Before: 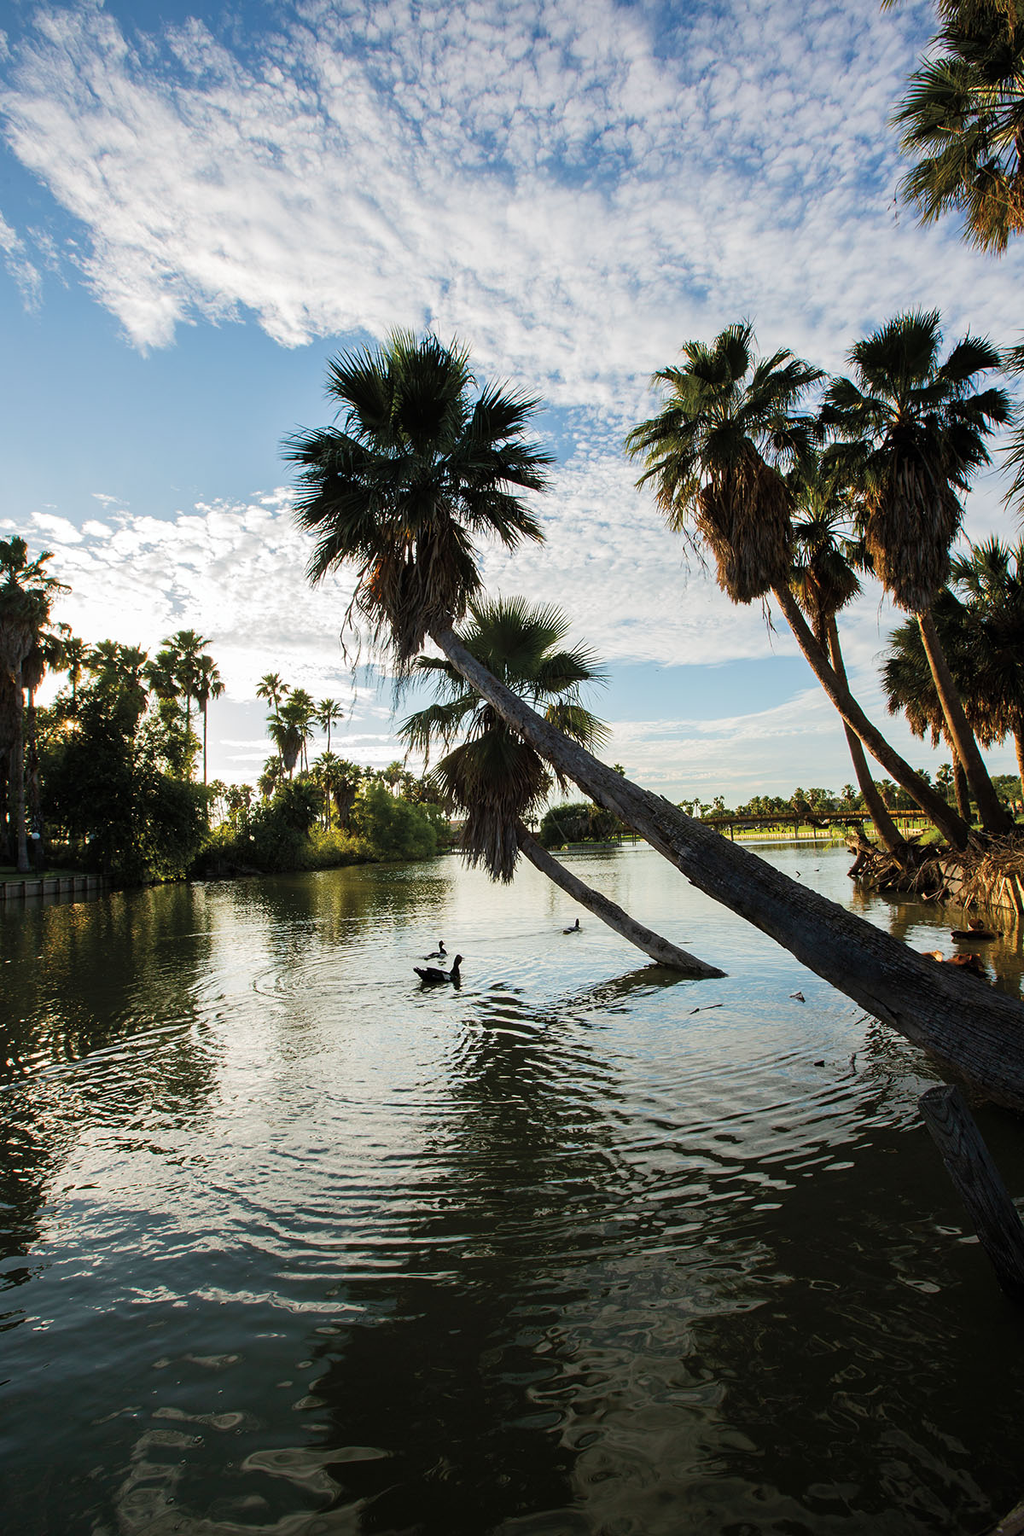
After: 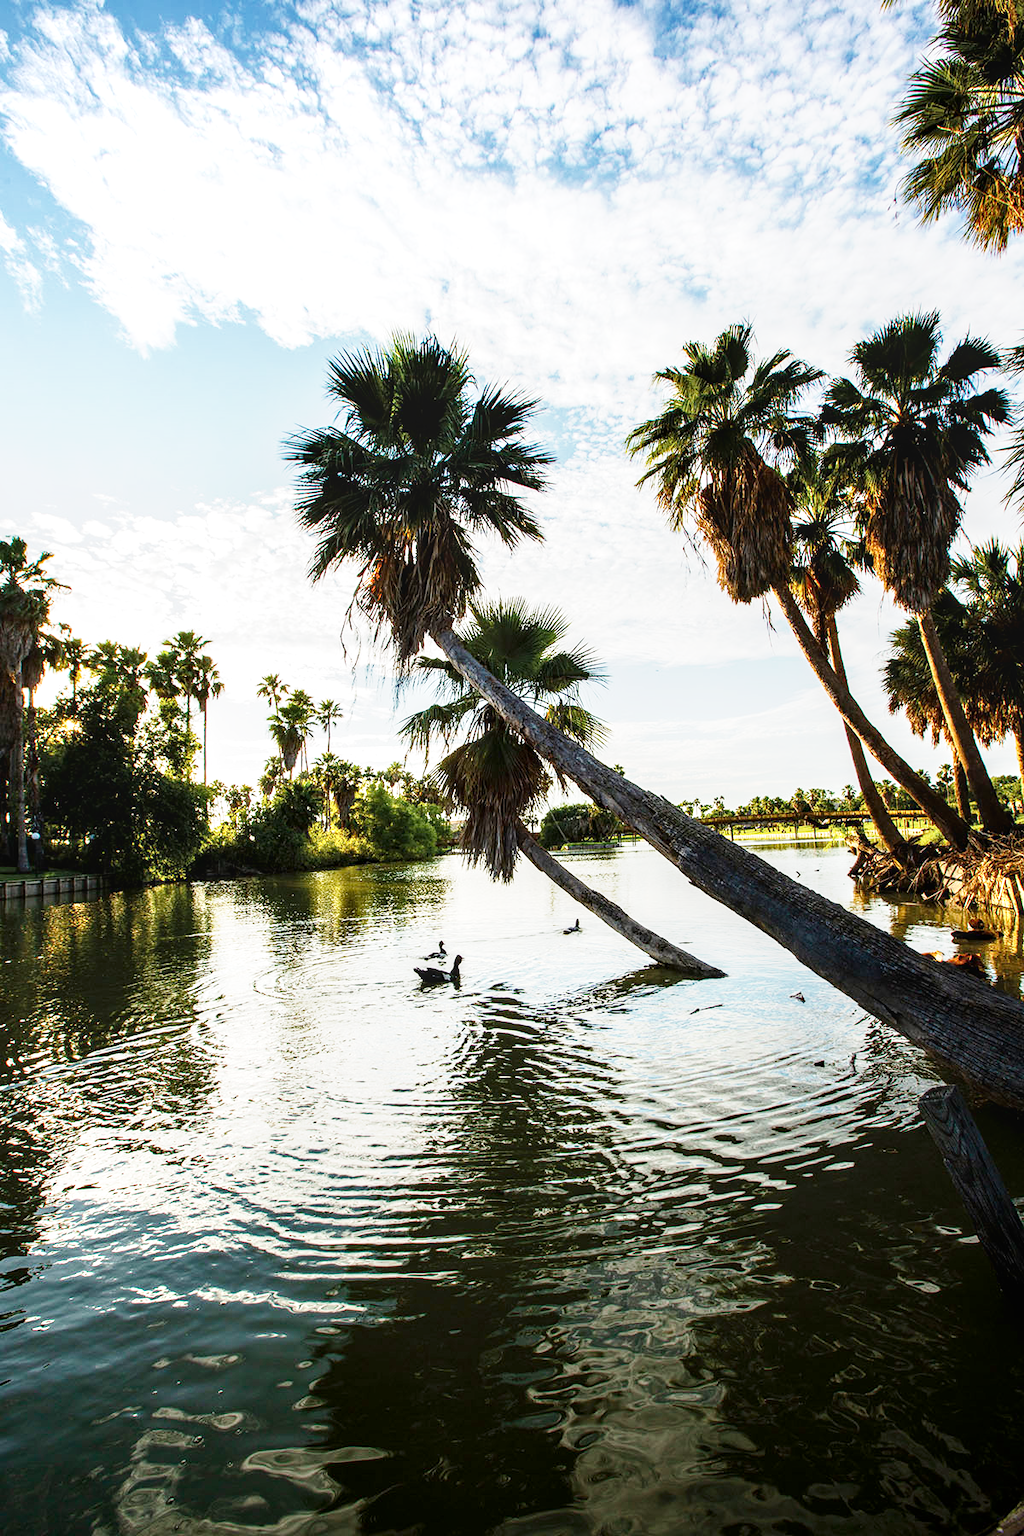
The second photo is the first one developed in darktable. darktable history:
exposure: exposure 0.739 EV, compensate highlight preservation false
local contrast: detail 130%
base curve: curves: ch0 [(0, 0) (0.005, 0.002) (0.15, 0.3) (0.4, 0.7) (0.75, 0.95) (1, 1)], preserve colors none
contrast brightness saturation: contrast 0.067, brightness -0.127, saturation 0.062
